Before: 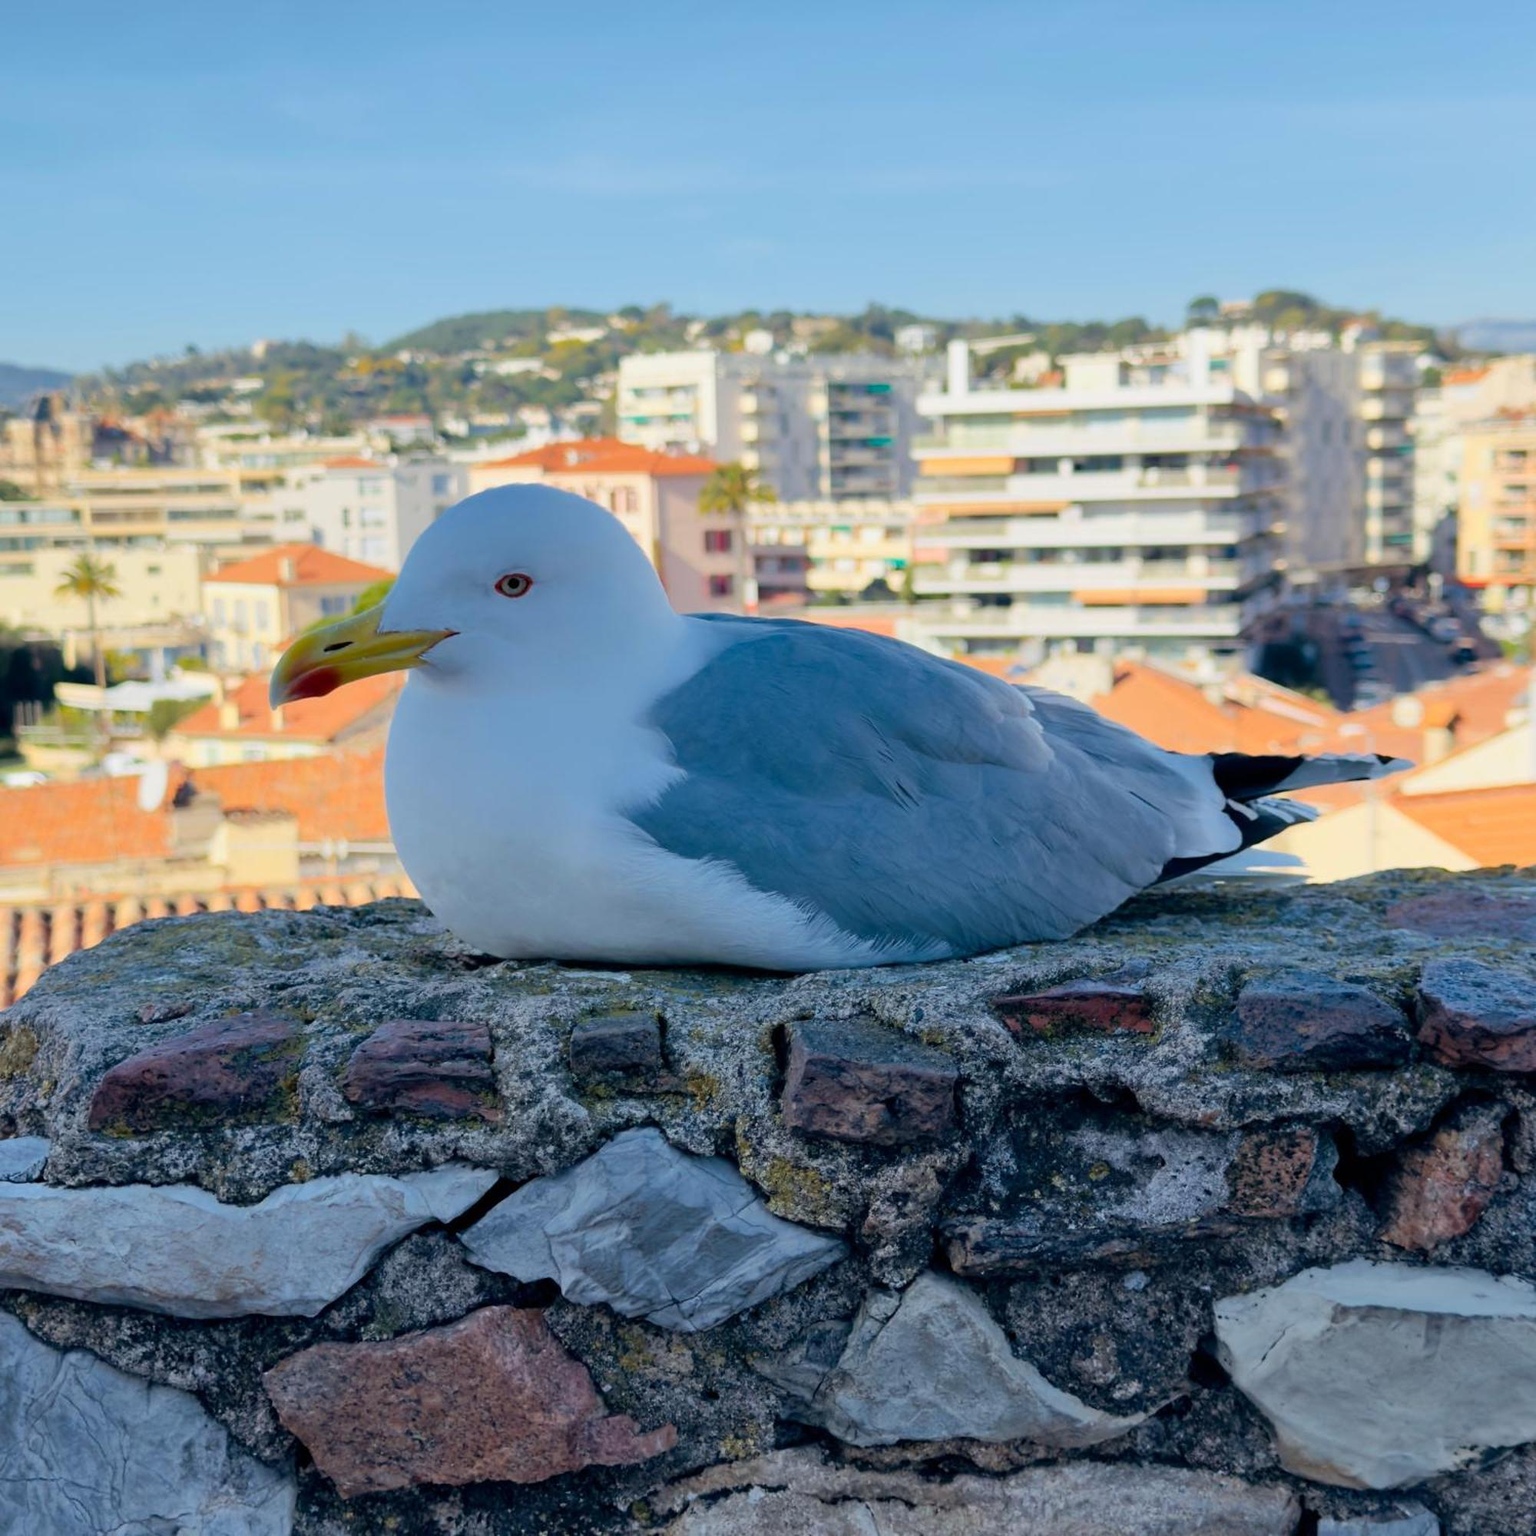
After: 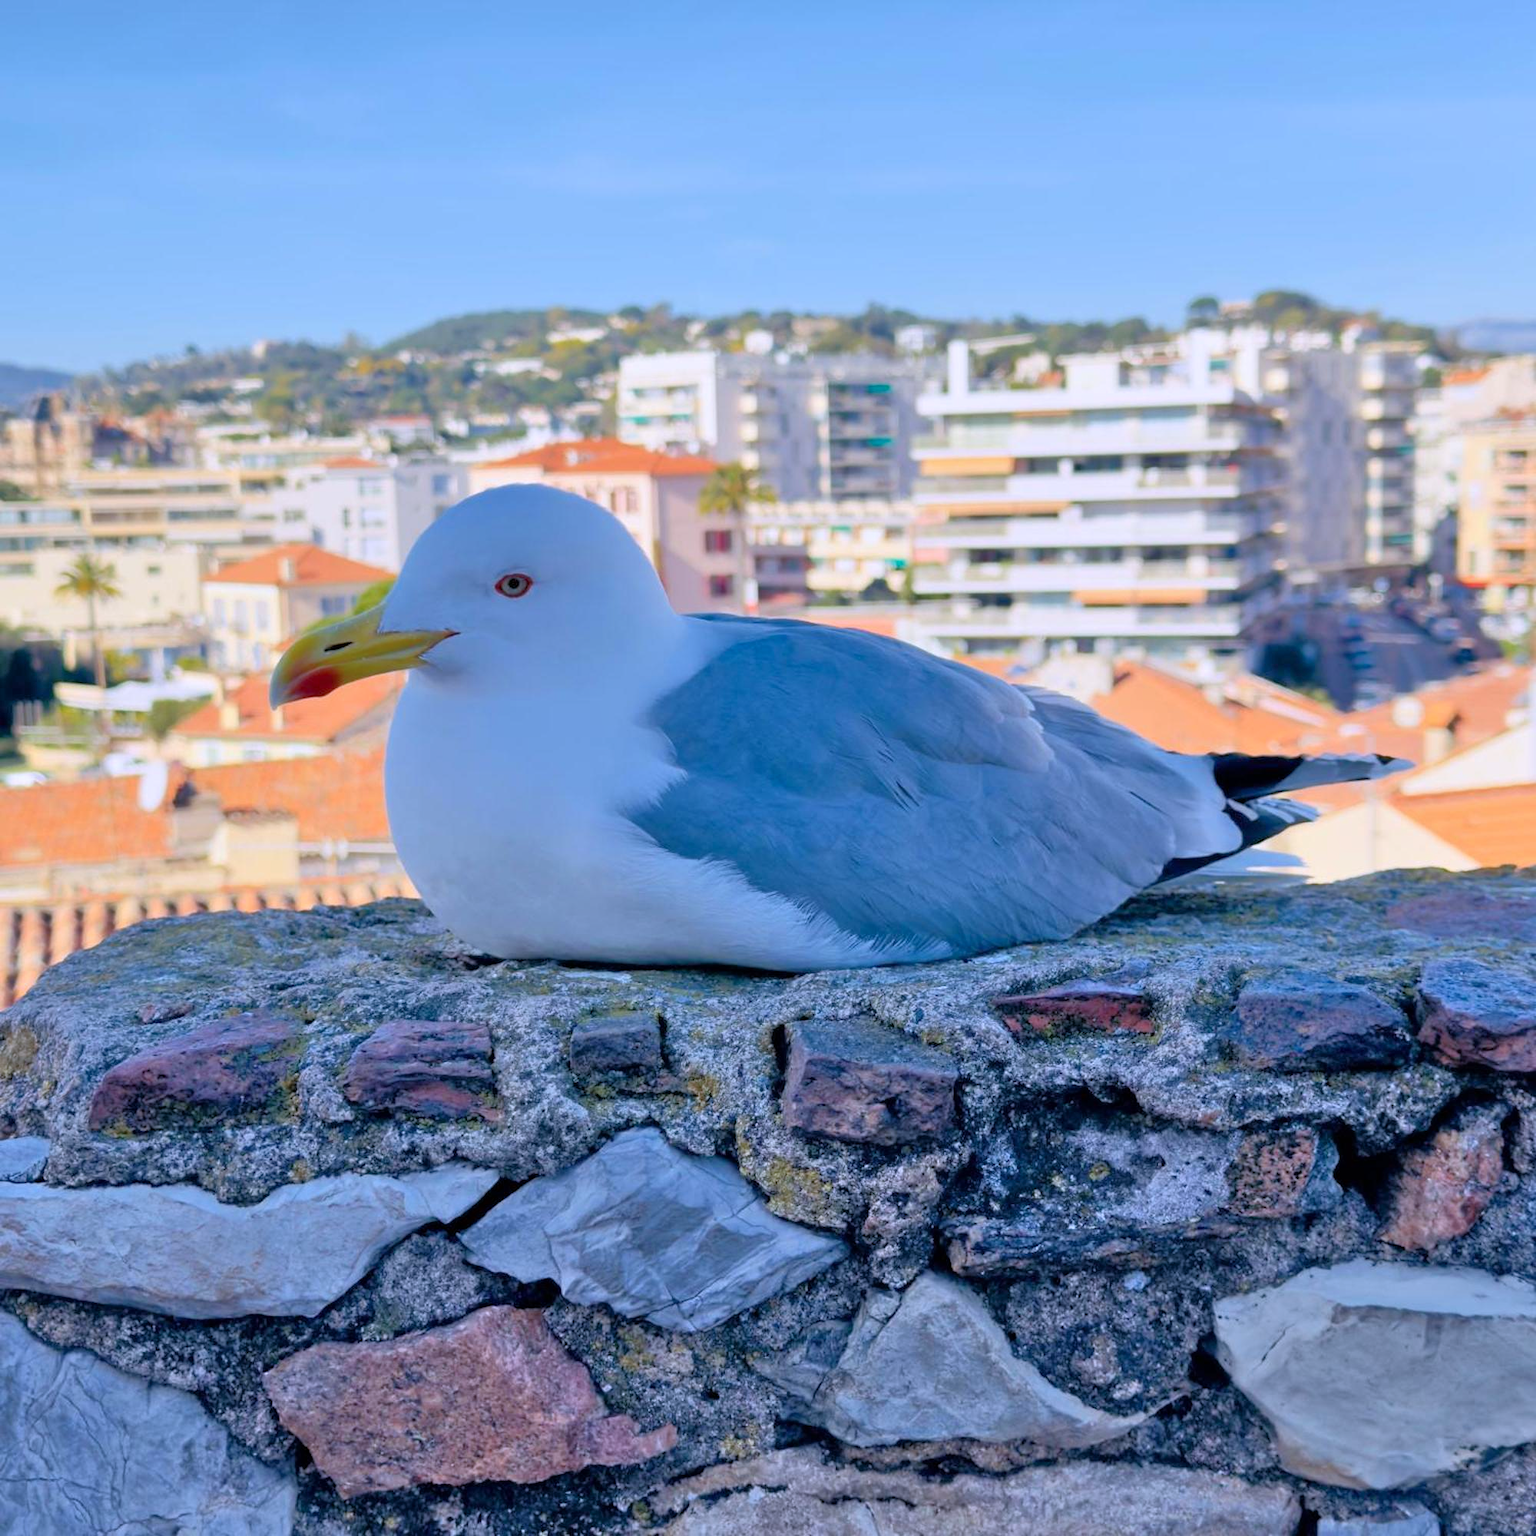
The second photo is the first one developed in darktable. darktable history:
color calibration: gray › normalize channels true, illuminant custom, x 0.363, y 0.384, temperature 4522.39 K, gamut compression 0.004
tone equalizer: -7 EV 0.152 EV, -6 EV 0.563 EV, -5 EV 1.15 EV, -4 EV 1.34 EV, -3 EV 1.16 EV, -2 EV 0.6 EV, -1 EV 0.152 EV
